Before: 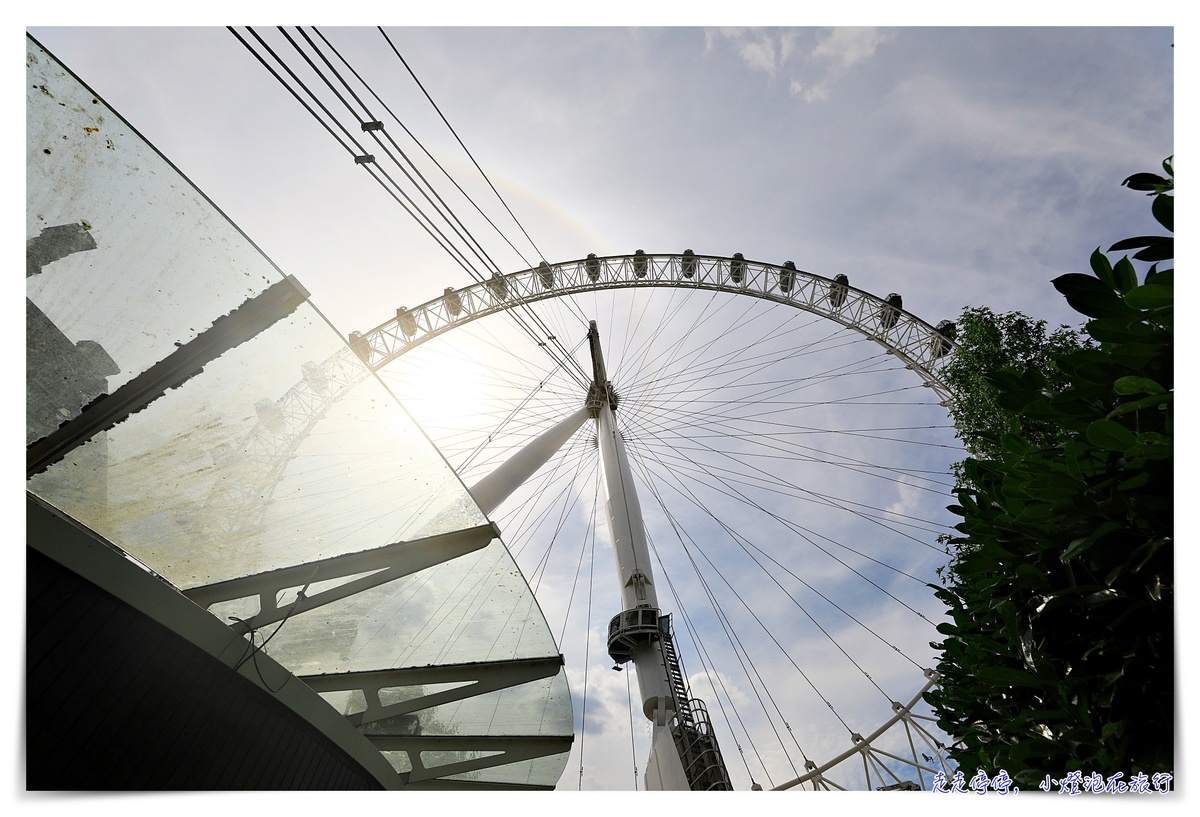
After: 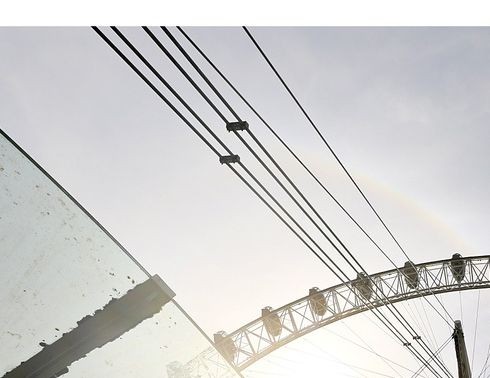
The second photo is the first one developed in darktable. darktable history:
crop and rotate: left 11.251%, top 0.105%, right 47.866%, bottom 53.52%
